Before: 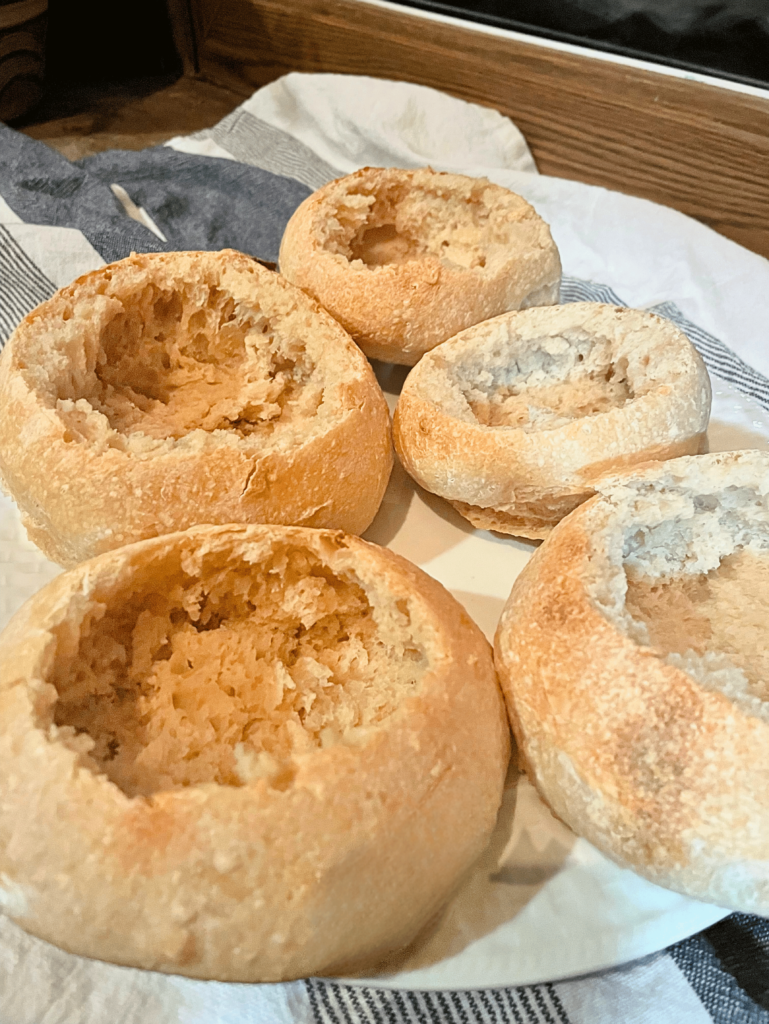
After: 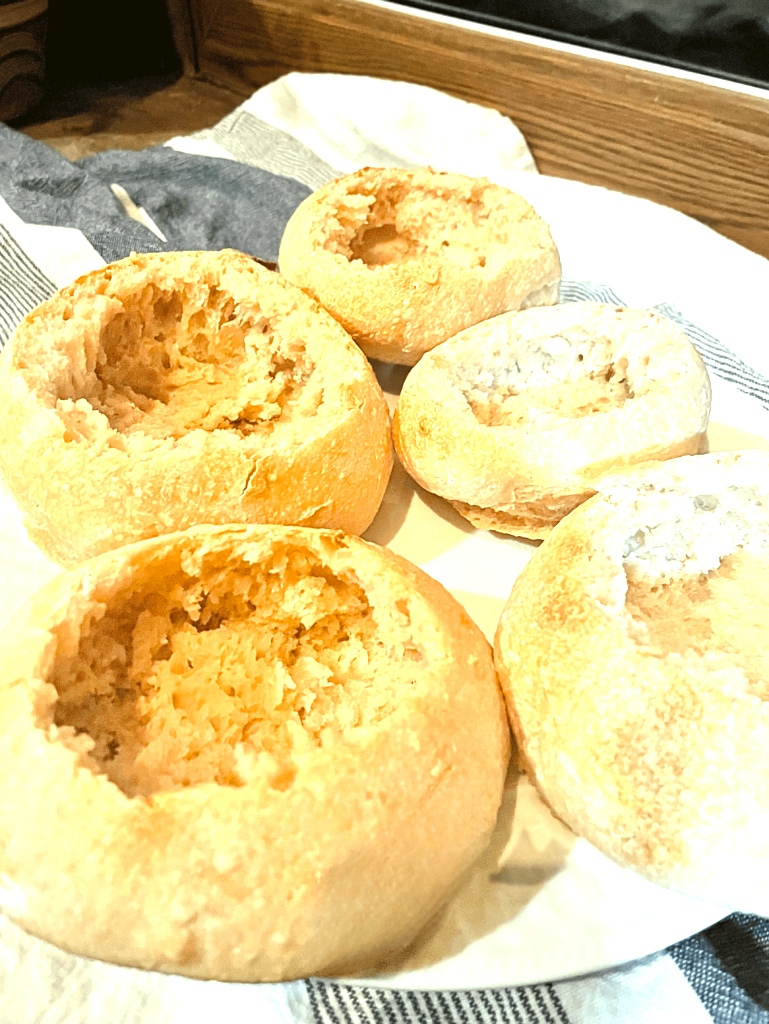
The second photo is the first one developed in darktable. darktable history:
color correction: highlights a* -4.28, highlights b* 6.53
exposure: exposure 1 EV, compensate highlight preservation false
